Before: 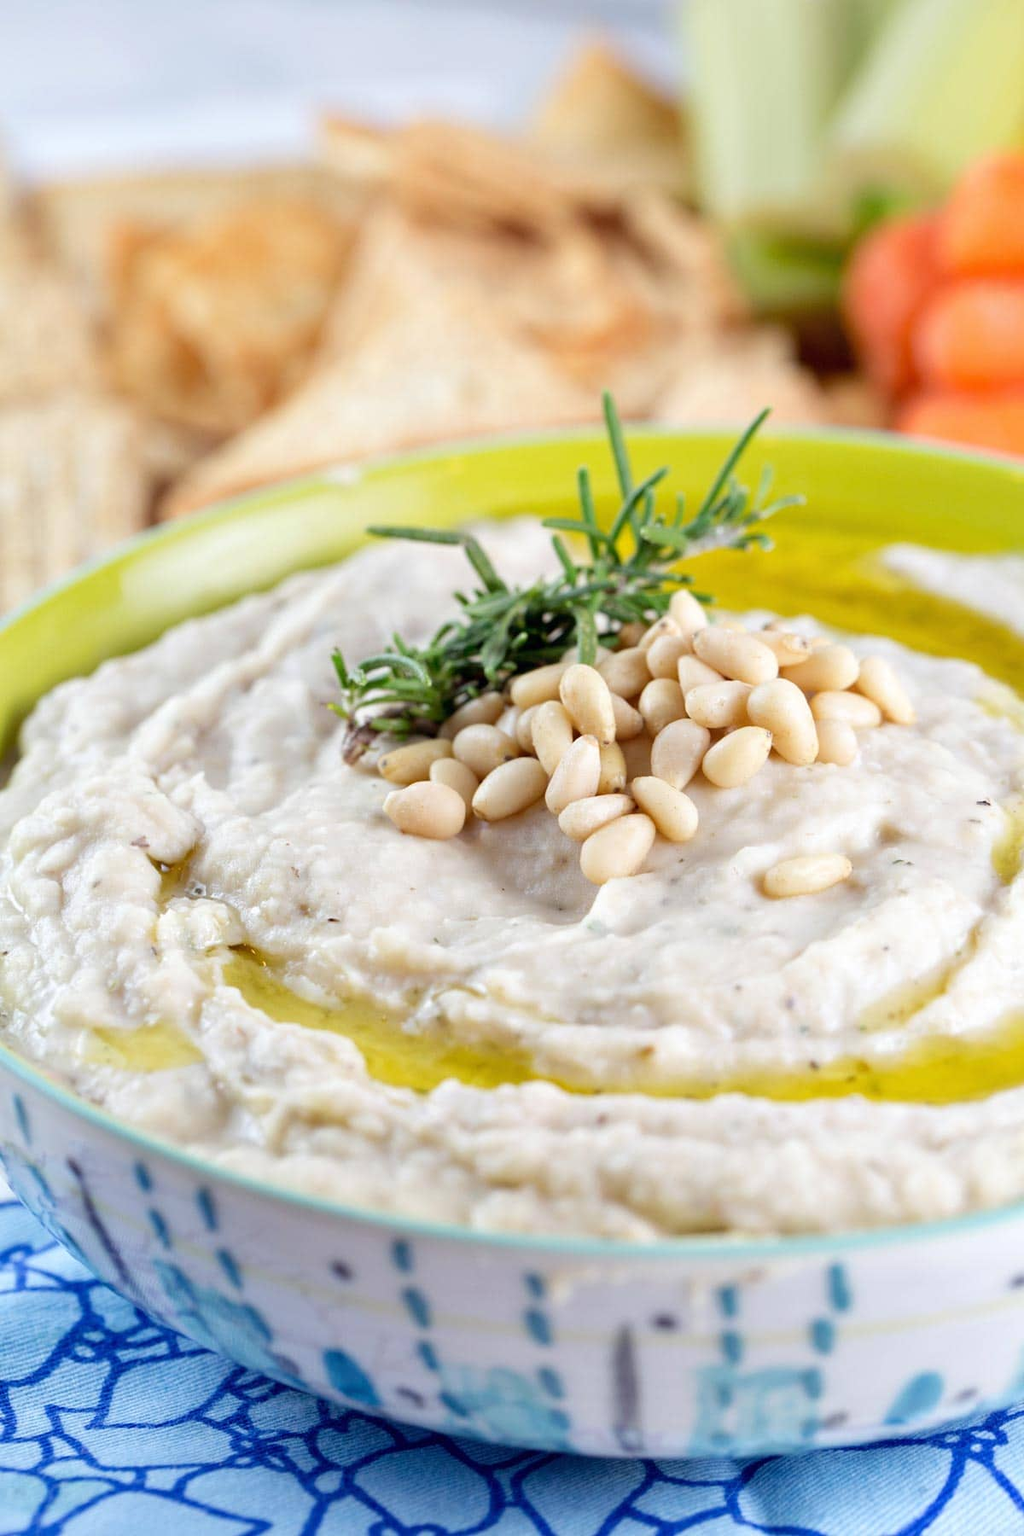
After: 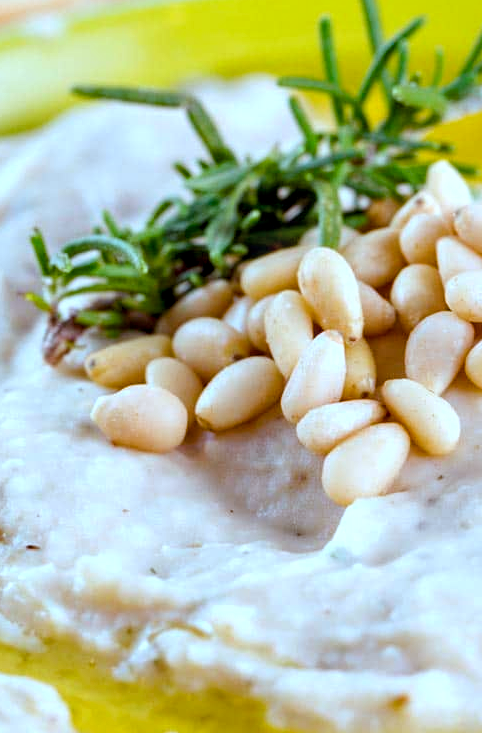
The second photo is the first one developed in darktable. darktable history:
color balance rgb: shadows lift › chroma 2.048%, shadows lift › hue 215.99°, power › chroma 1.07%, power › hue 28.47°, highlights gain › chroma 0.26%, highlights gain › hue 331.03°, linear chroma grading › shadows 31.838%, linear chroma grading › global chroma -1.915%, linear chroma grading › mid-tones 3.78%, perceptual saturation grading › global saturation 25.221%, global vibrance 18.61%
local contrast: detail 130%
crop: left 29.88%, top 29.514%, right 29.95%, bottom 29.712%
color correction: highlights a* -9.47, highlights b* -23.41
